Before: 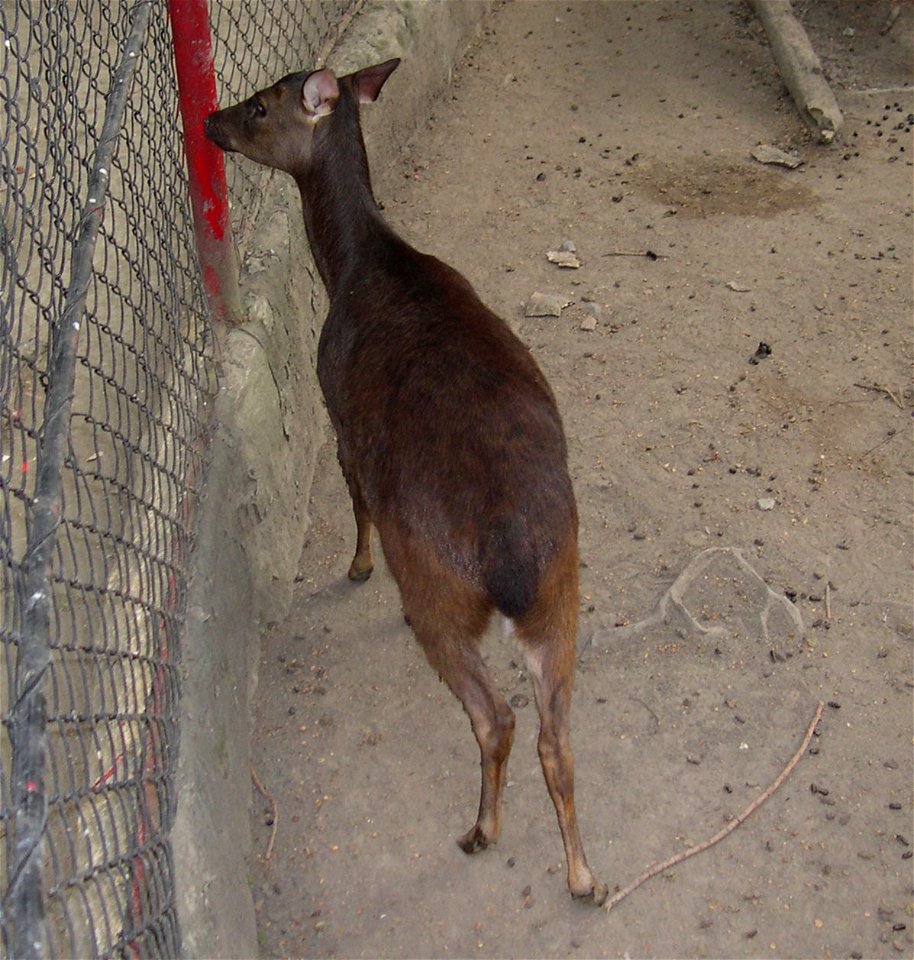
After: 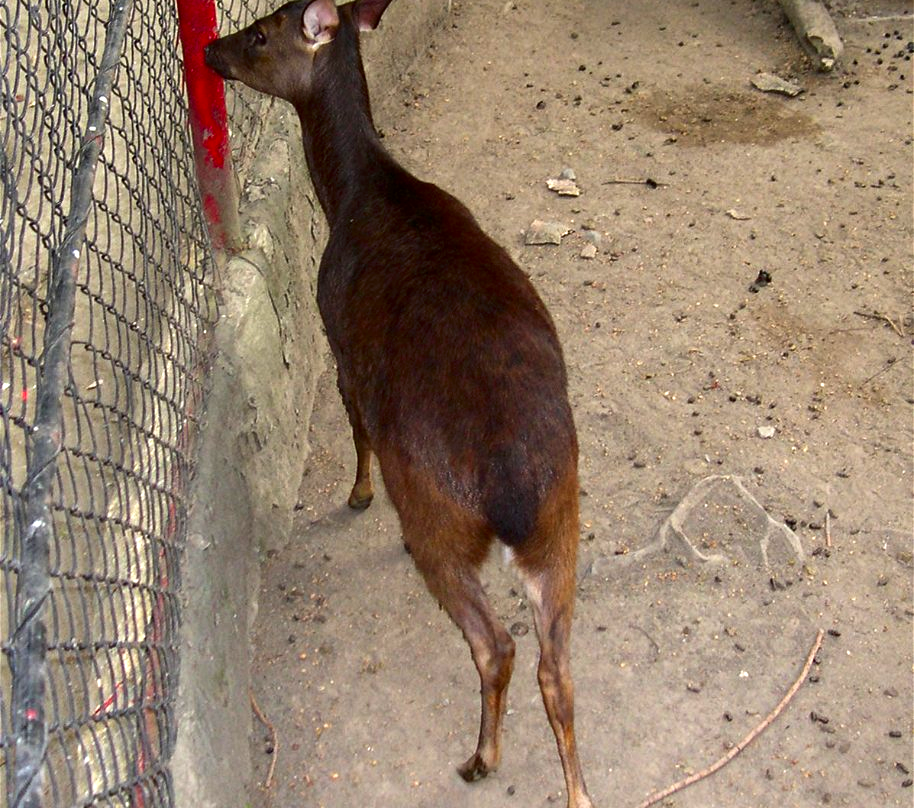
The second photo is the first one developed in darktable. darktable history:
crop: top 7.567%, bottom 8.185%
exposure: exposure 0.917 EV, compensate highlight preservation false
contrast brightness saturation: contrast 0.068, brightness -0.155, saturation 0.106
